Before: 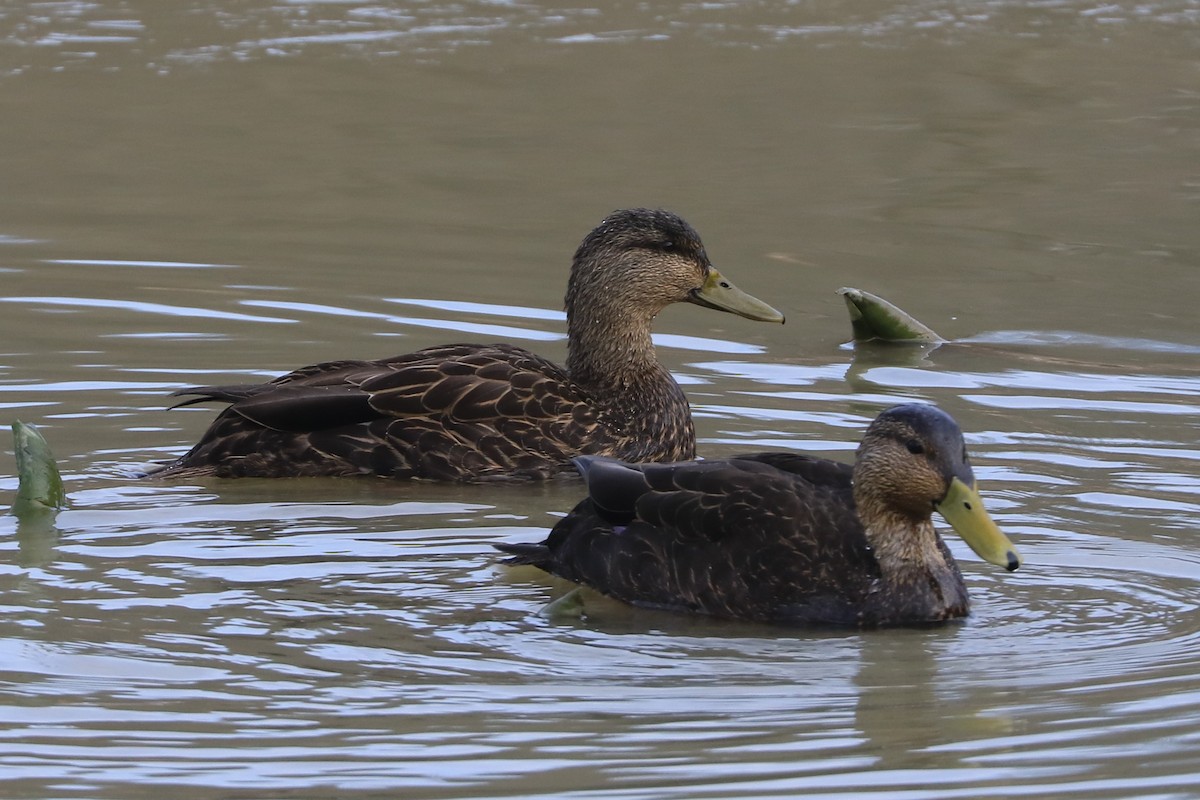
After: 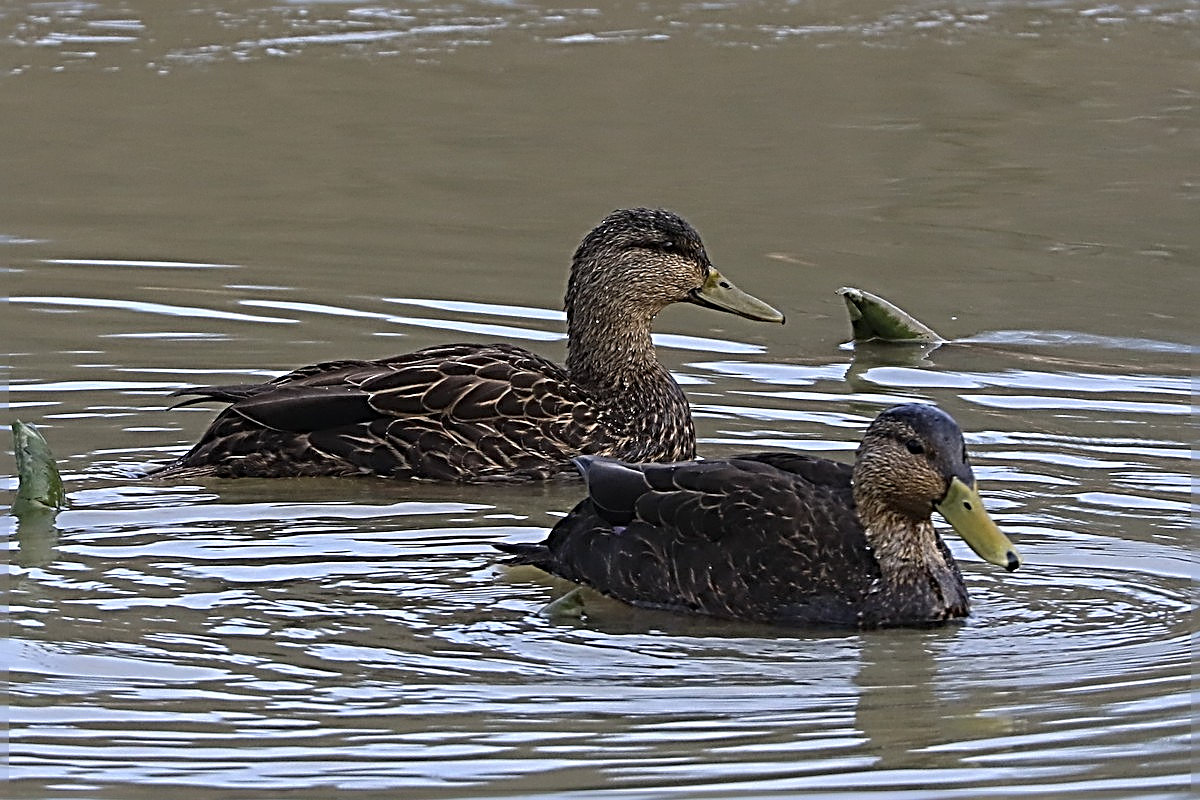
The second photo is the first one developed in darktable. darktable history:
sharpen: radius 3.205, amount 1.722
